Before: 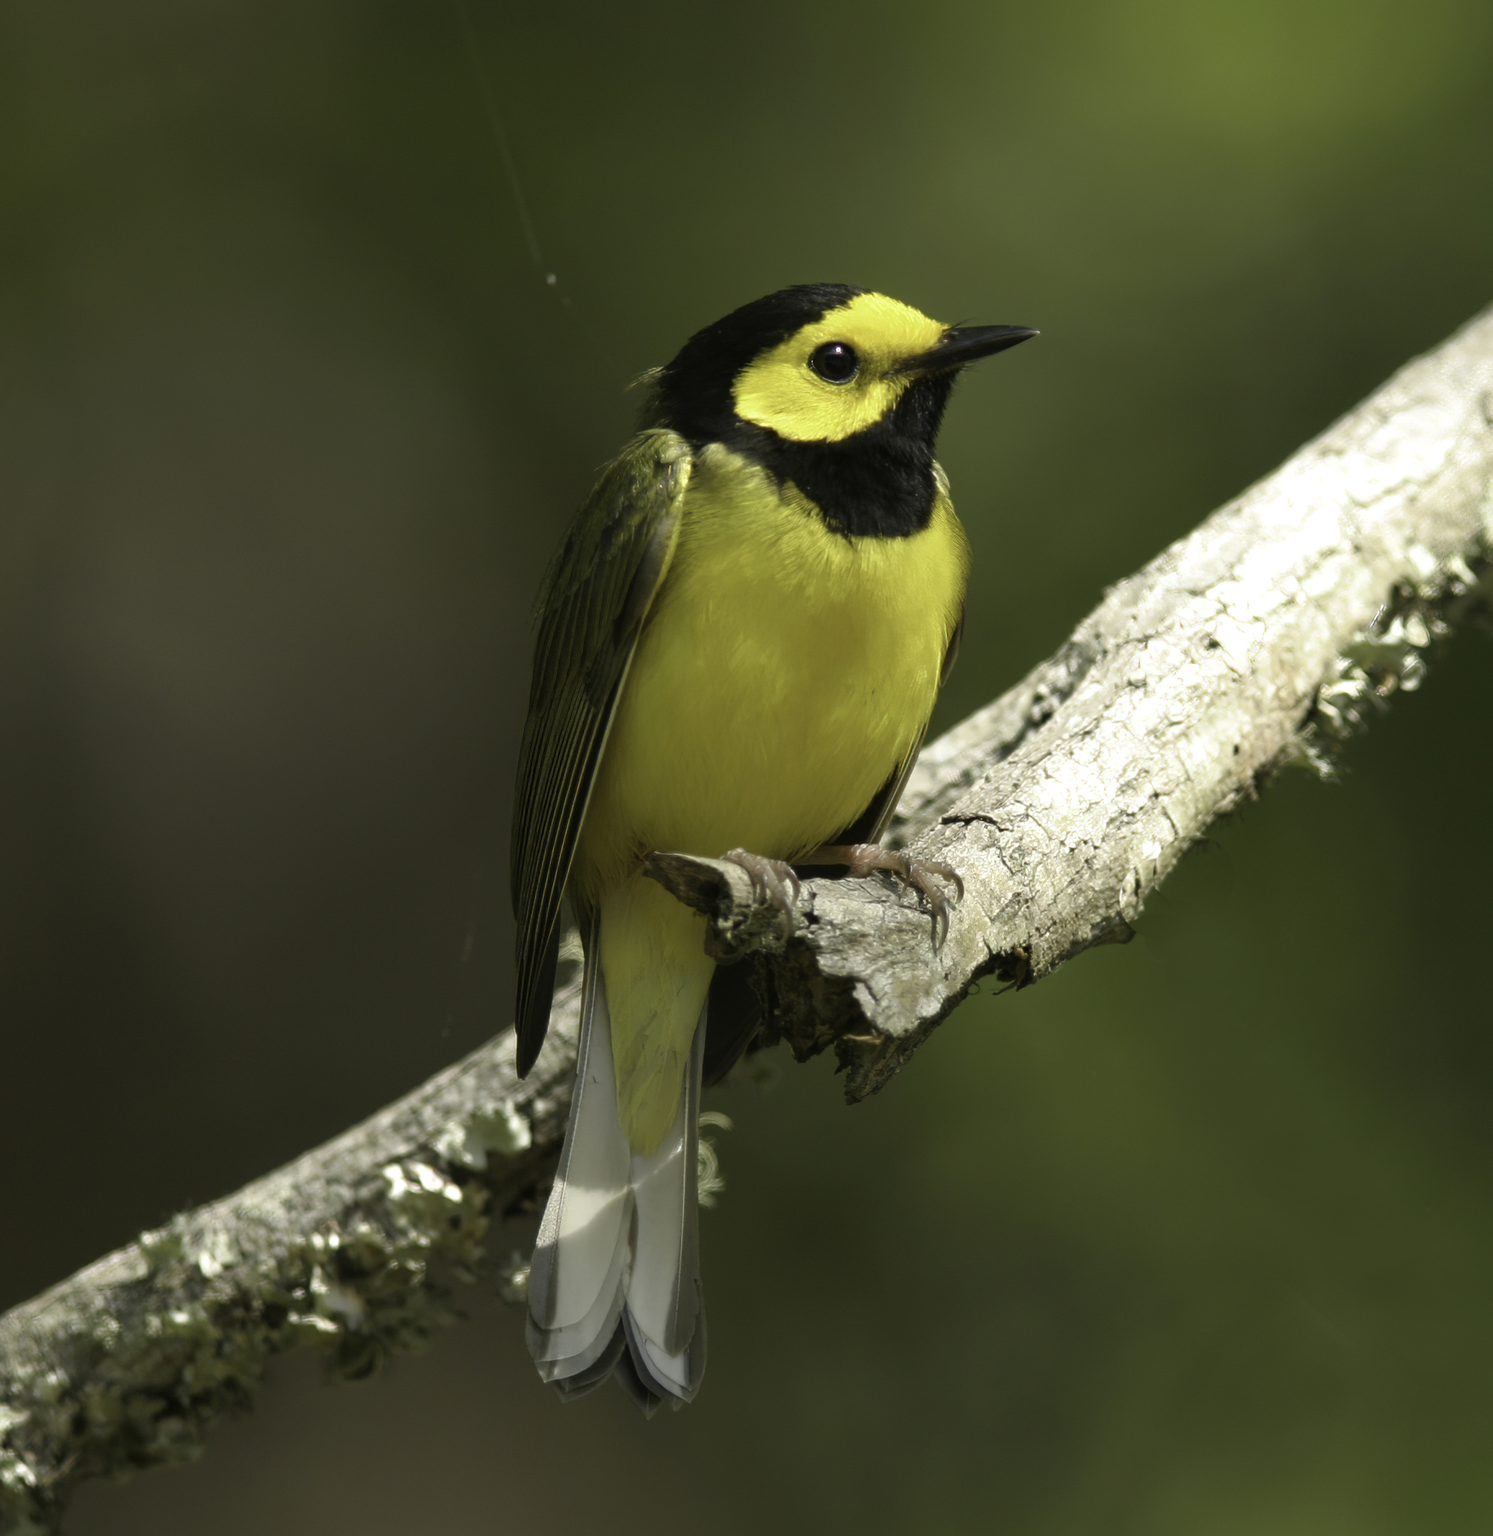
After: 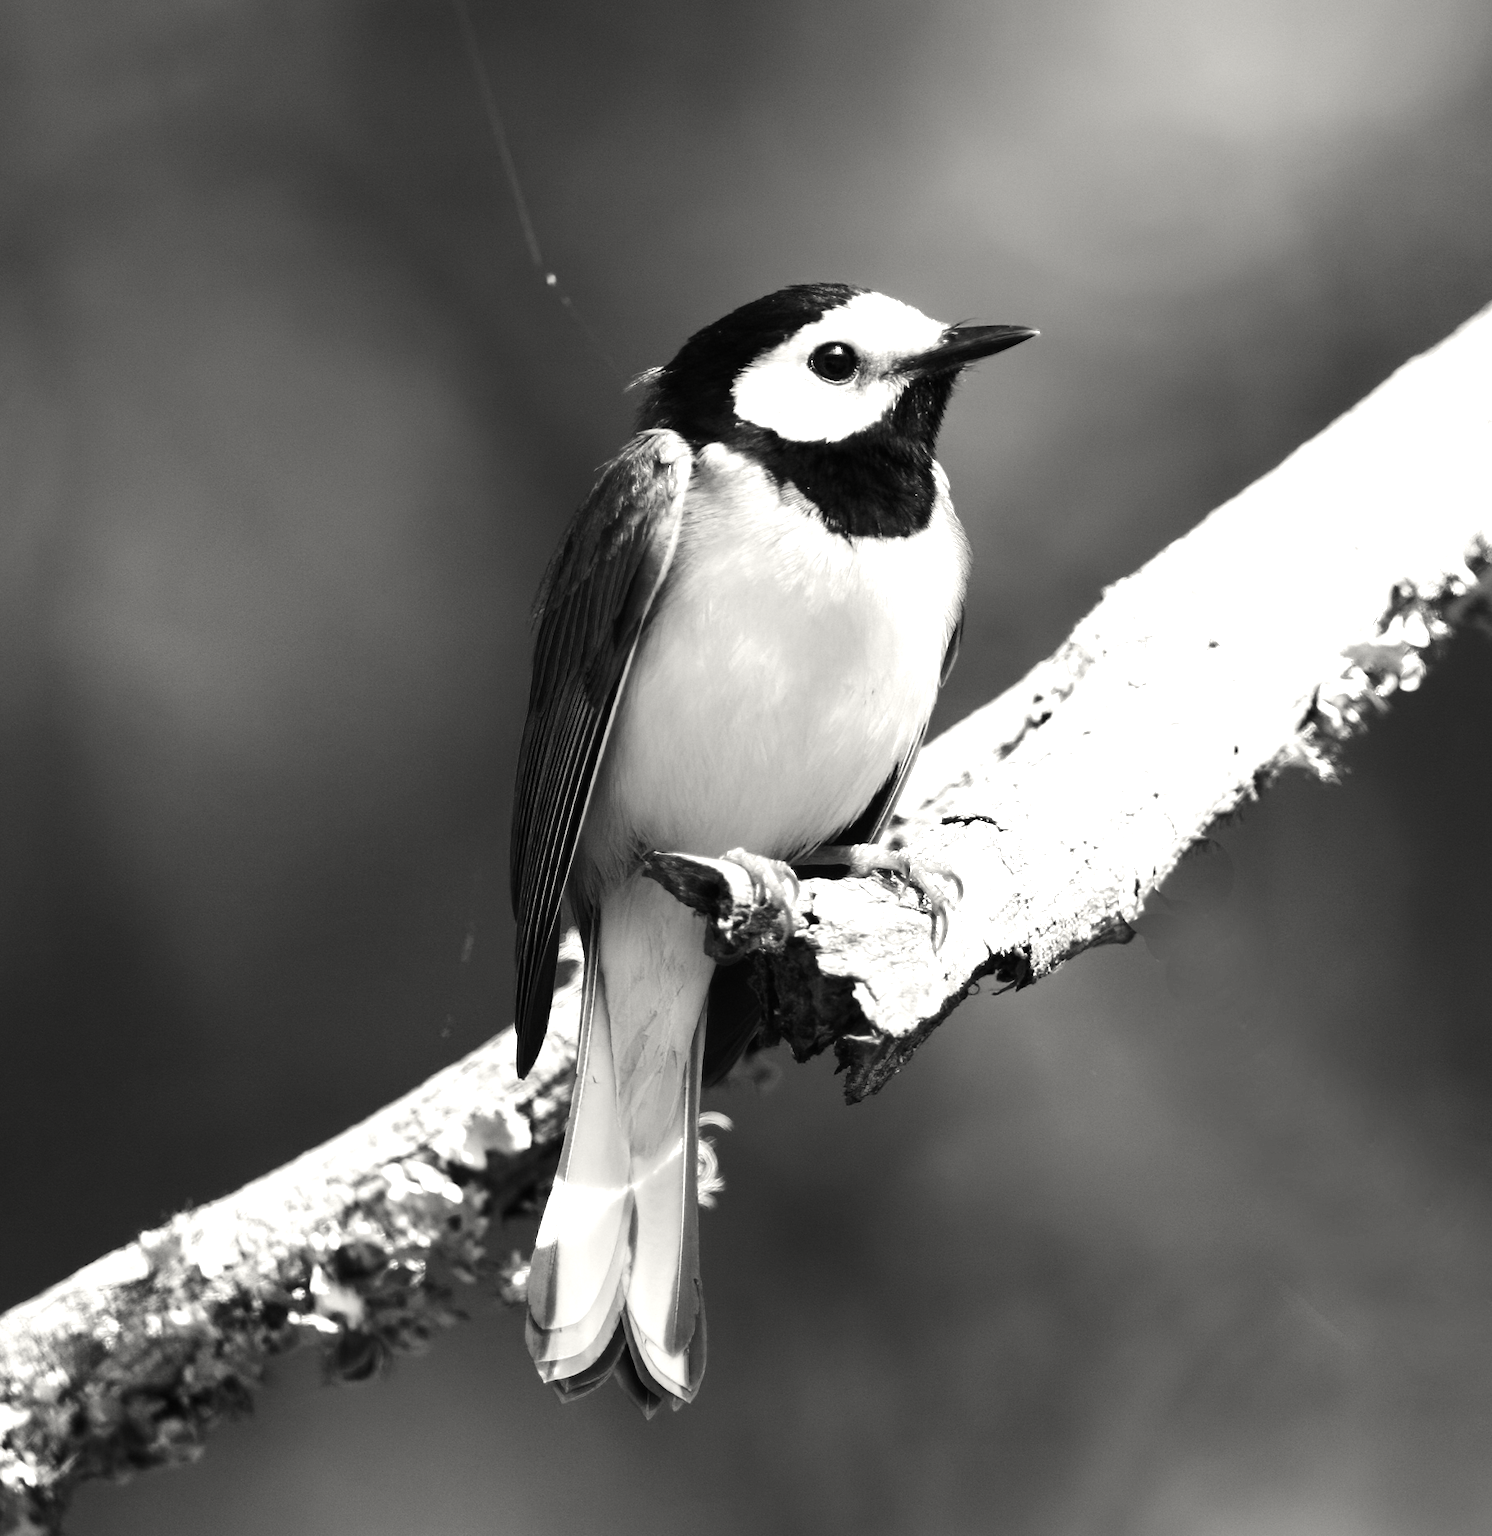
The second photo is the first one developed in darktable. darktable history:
contrast brightness saturation: contrast 0.15, brightness -0.01, saturation 0.1
tone equalizer: -8 EV -1.08 EV, -7 EV -1.01 EV, -6 EV -0.867 EV, -5 EV -0.578 EV, -3 EV 0.578 EV, -2 EV 0.867 EV, -1 EV 1.01 EV, +0 EV 1.08 EV, edges refinement/feathering 500, mask exposure compensation -1.57 EV, preserve details no
color correction: highlights b* 3
color calibration: output gray [0.18, 0.41, 0.41, 0], gray › normalize channels true, illuminant same as pipeline (D50), adaptation XYZ, x 0.346, y 0.359, gamut compression 0
exposure: exposure 0.943 EV, compensate highlight preservation false
color contrast: green-magenta contrast 0.8, blue-yellow contrast 1.1, unbound 0
